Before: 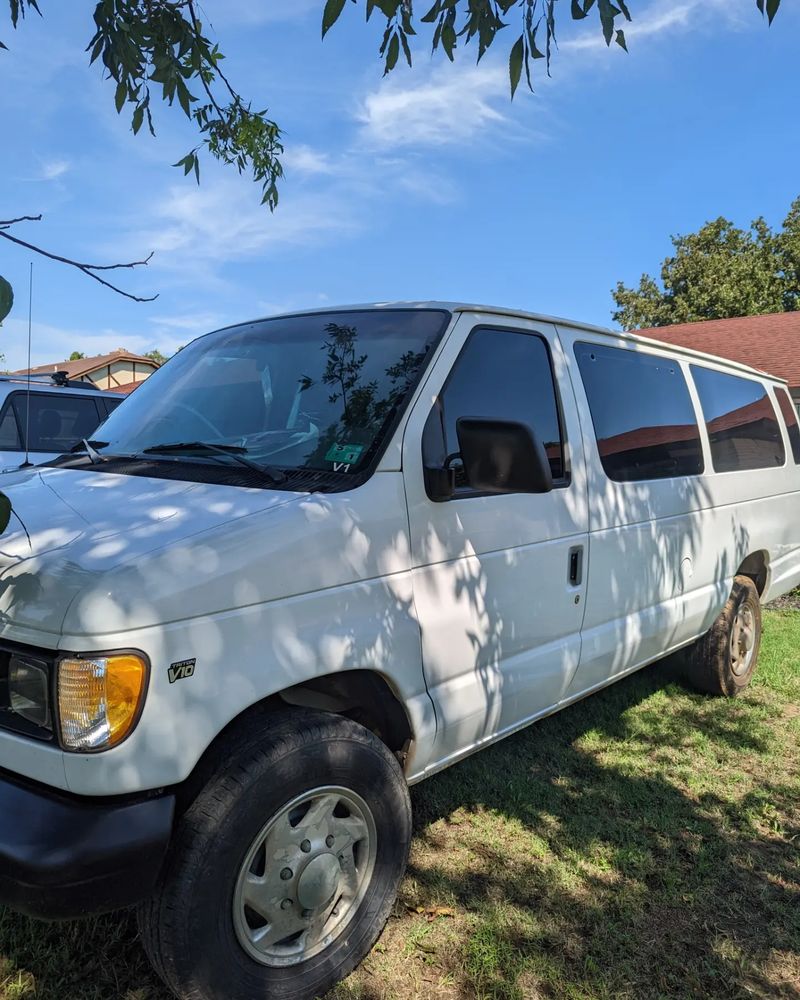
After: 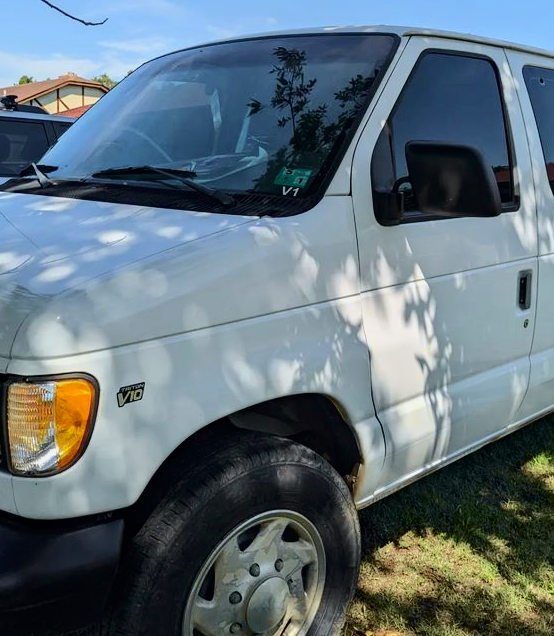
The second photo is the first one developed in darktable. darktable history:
tone curve: curves: ch0 [(0, 0) (0.058, 0.027) (0.214, 0.183) (0.295, 0.288) (0.48, 0.541) (0.658, 0.703) (0.741, 0.775) (0.844, 0.866) (0.986, 0.957)]; ch1 [(0, 0) (0.172, 0.123) (0.312, 0.296) (0.437, 0.429) (0.471, 0.469) (0.502, 0.5) (0.513, 0.515) (0.572, 0.603) (0.617, 0.653) (0.68, 0.724) (0.889, 0.924) (1, 1)]; ch2 [(0, 0) (0.411, 0.424) (0.489, 0.49) (0.502, 0.5) (0.512, 0.524) (0.549, 0.578) (0.604, 0.628) (0.709, 0.748) (1, 1)], color space Lab, independent channels, preserve colors none
white balance: red 0.978, blue 0.999
crop: left 6.488%, top 27.668%, right 24.183%, bottom 8.656%
